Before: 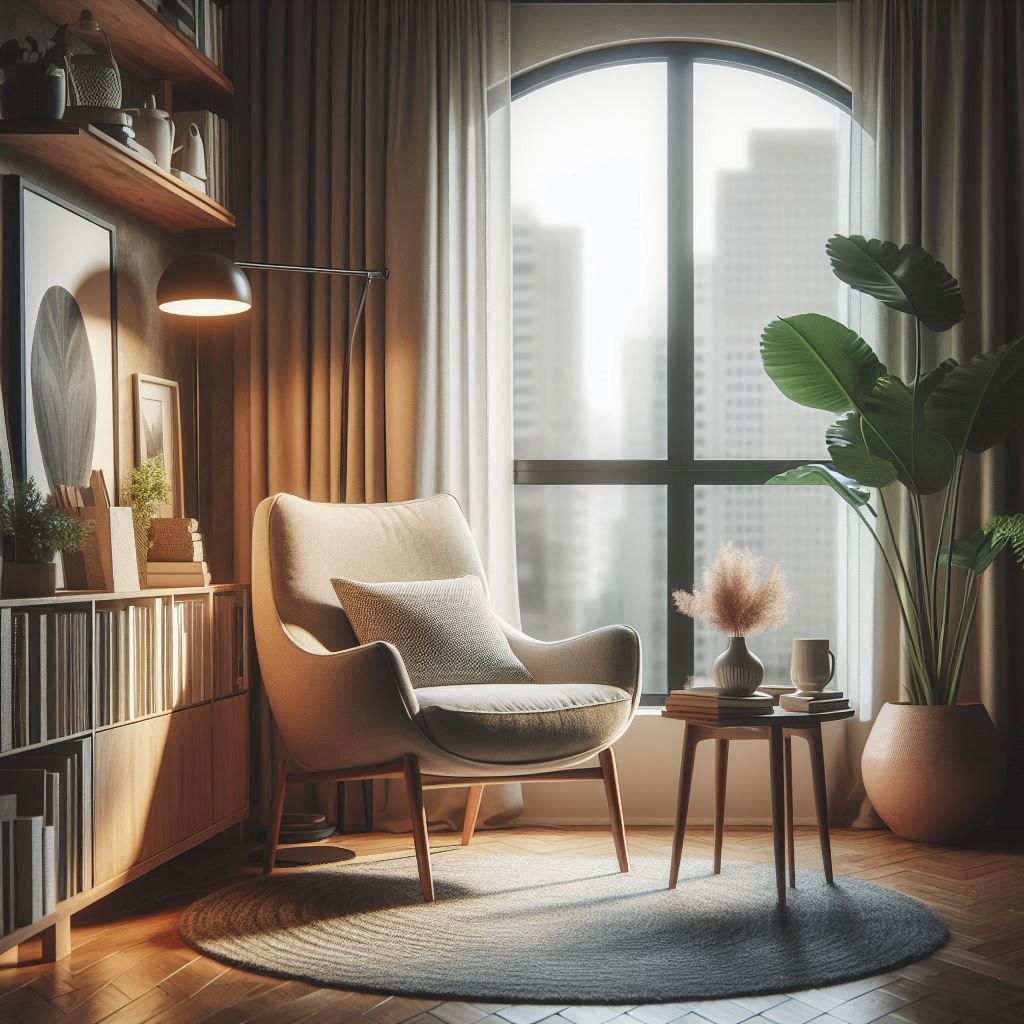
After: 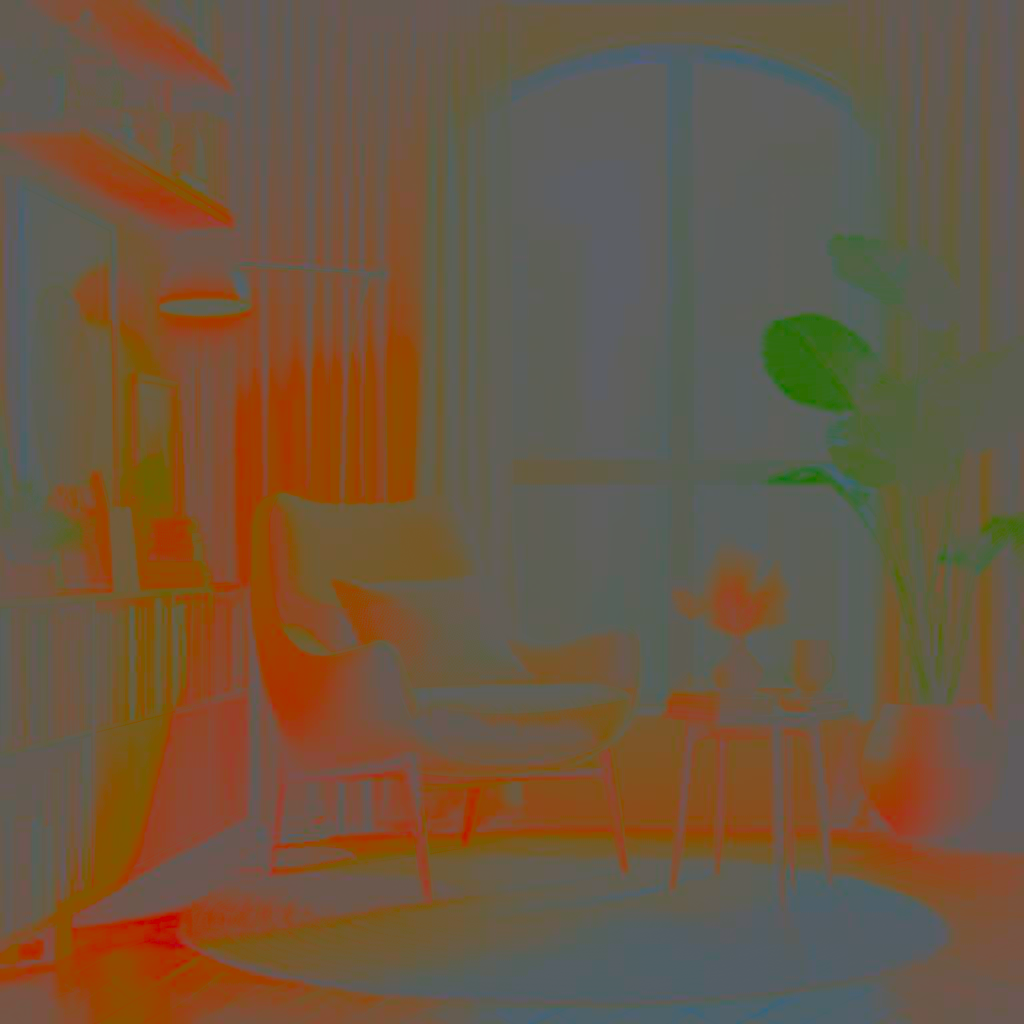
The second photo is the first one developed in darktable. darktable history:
local contrast: on, module defaults
contrast brightness saturation: contrast -0.99, brightness -0.17, saturation 0.75
white balance: emerald 1
exposure: exposure 0.426 EV, compensate highlight preservation false
